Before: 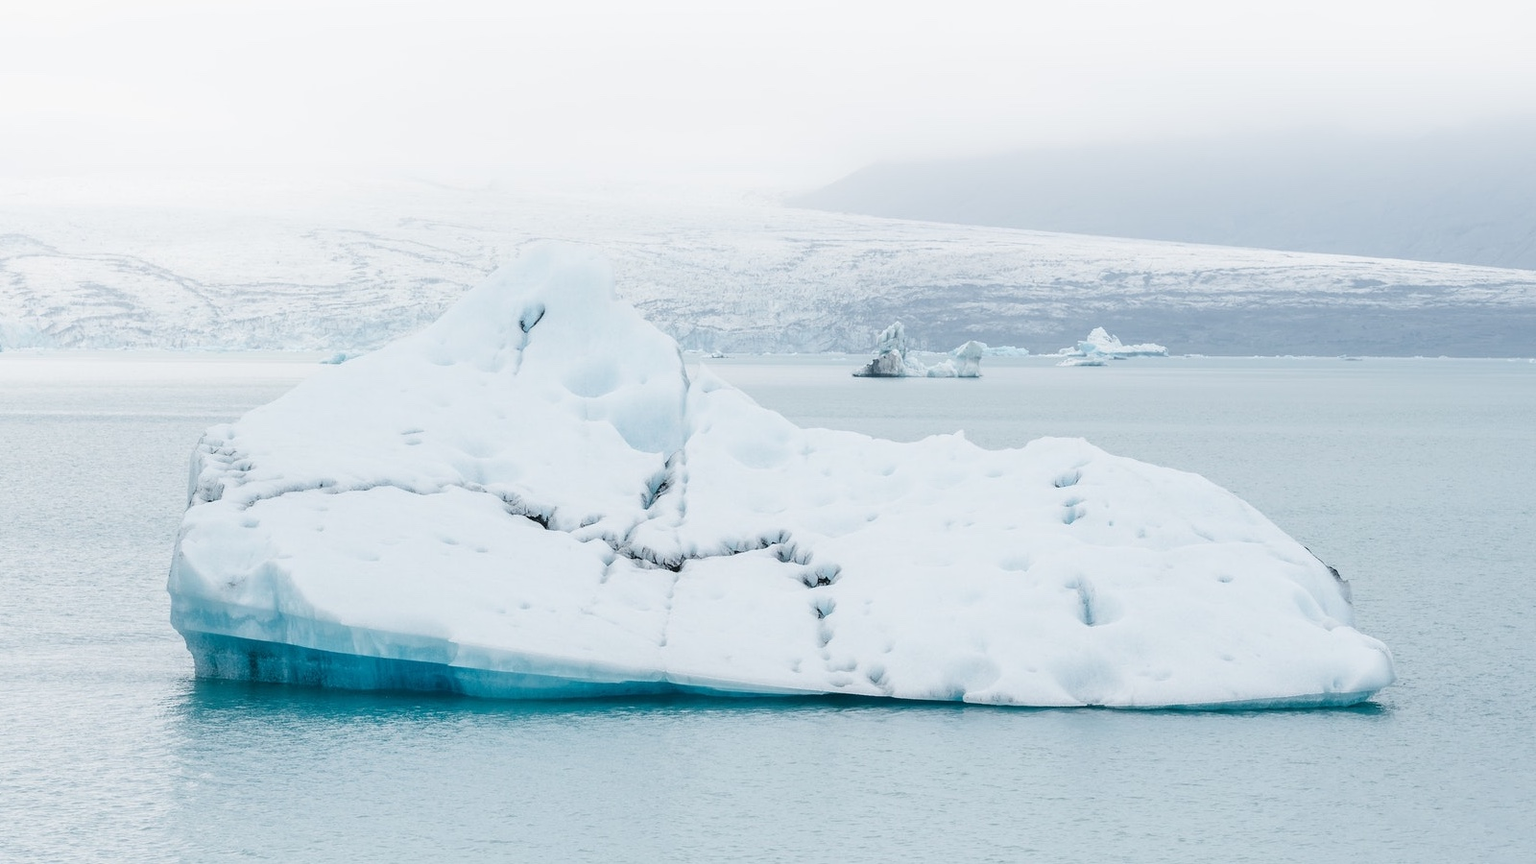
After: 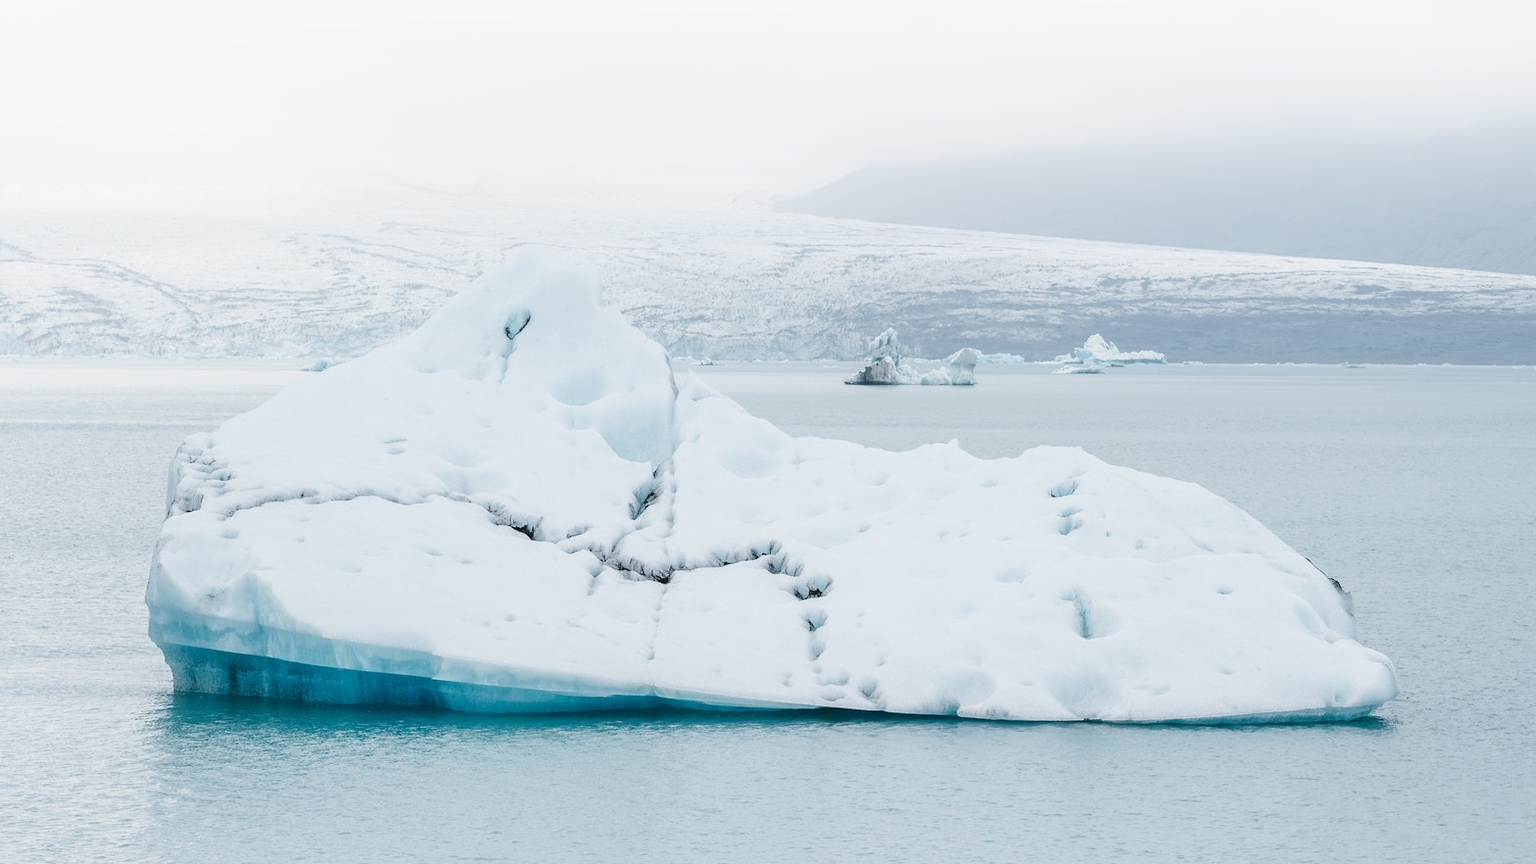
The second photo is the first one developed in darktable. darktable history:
crop: left 1.679%, right 0.269%, bottom 1.838%
